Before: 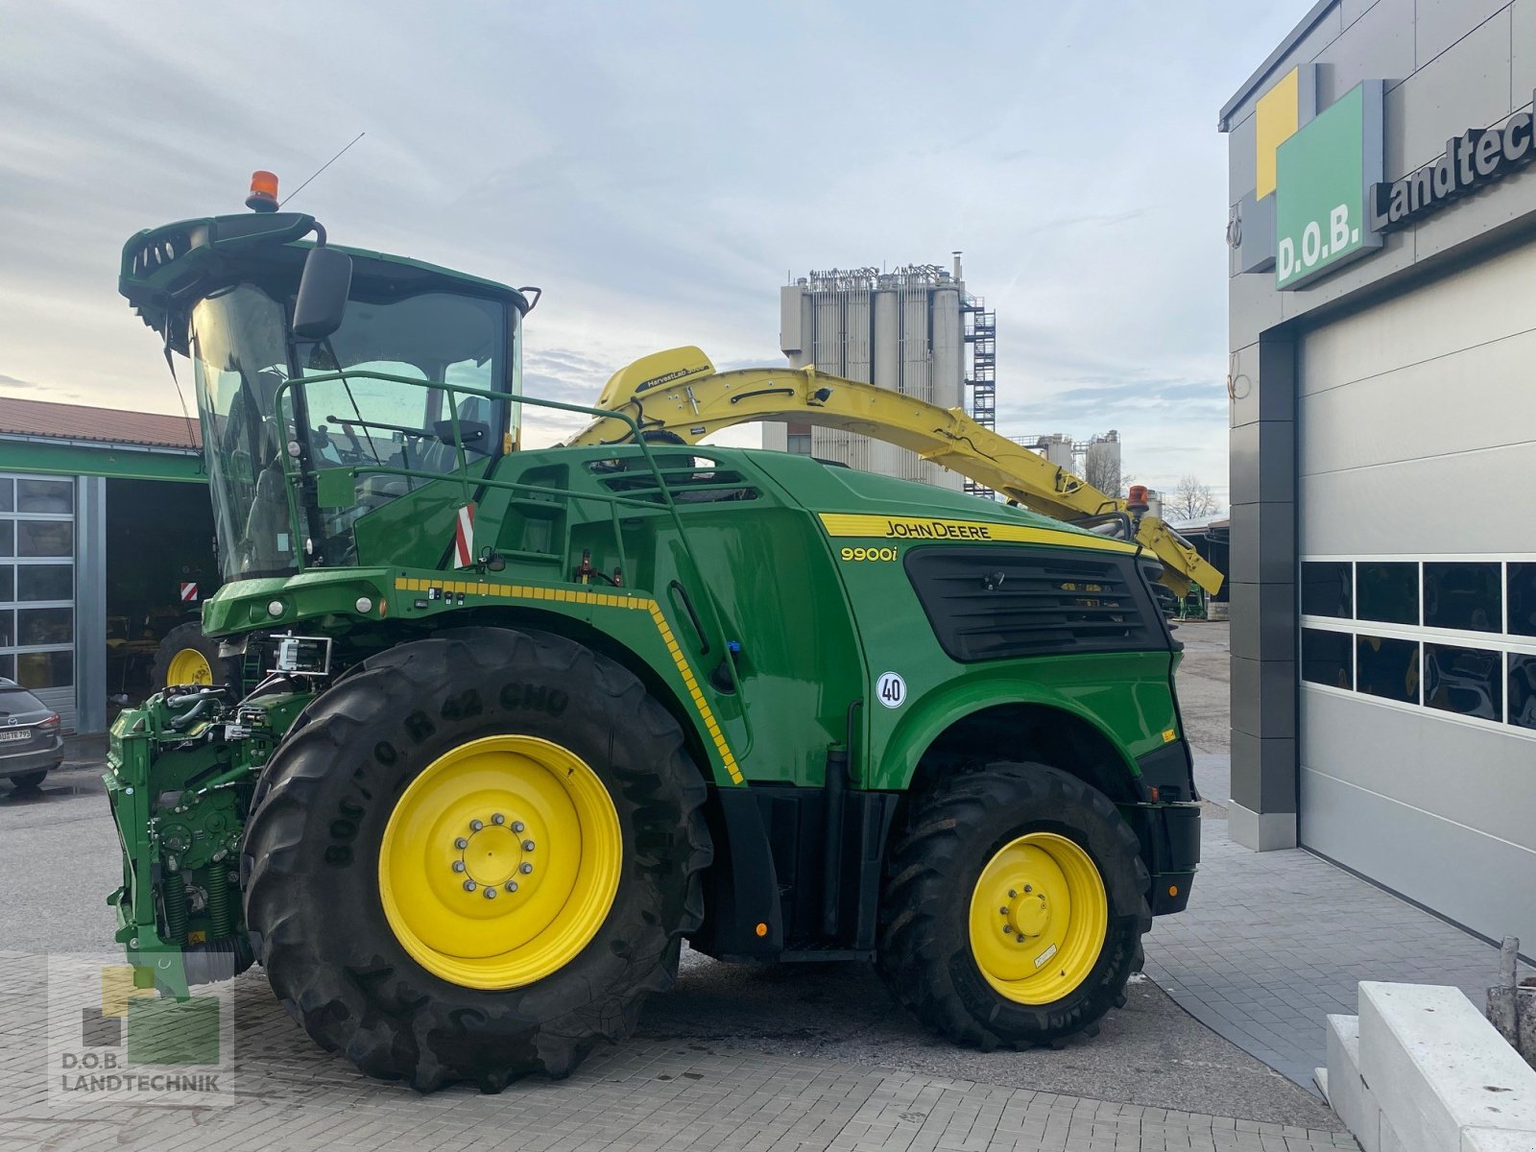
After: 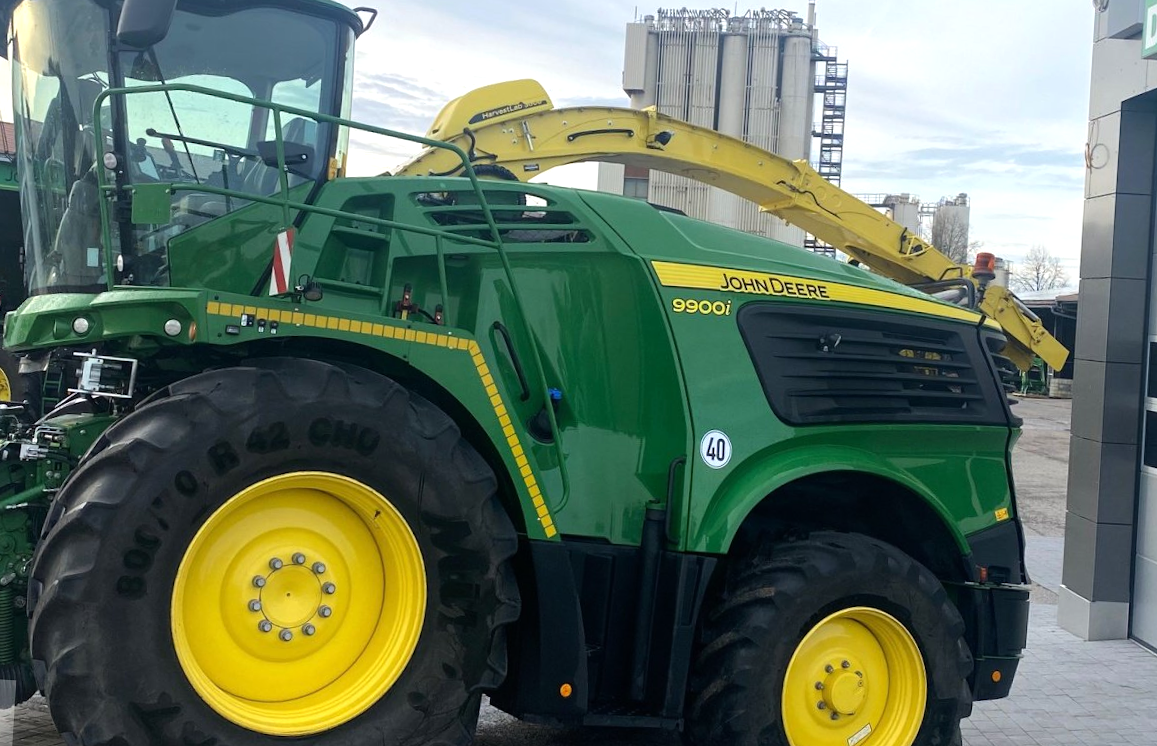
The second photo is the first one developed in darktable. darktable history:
crop and rotate: angle -3.49°, left 9.896%, top 20.982%, right 12.004%, bottom 11.865%
tone equalizer: -8 EV -0.412 EV, -7 EV -0.405 EV, -6 EV -0.344 EV, -5 EV -0.191 EV, -3 EV 0.191 EV, -2 EV 0.356 EV, -1 EV 0.363 EV, +0 EV 0.399 EV
